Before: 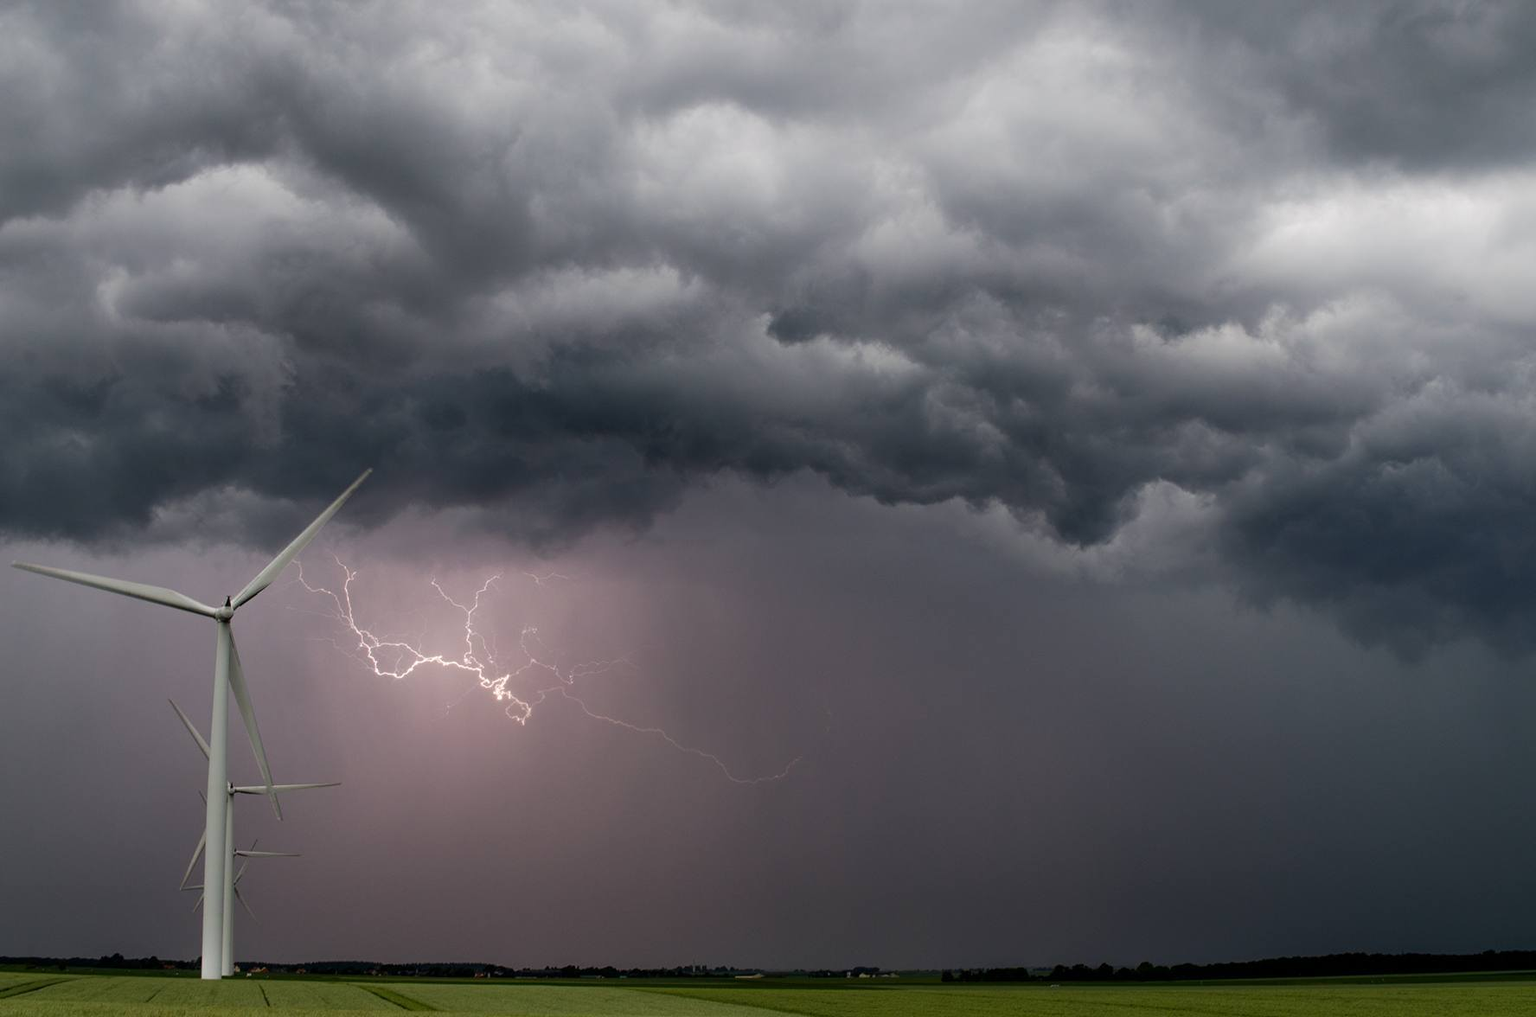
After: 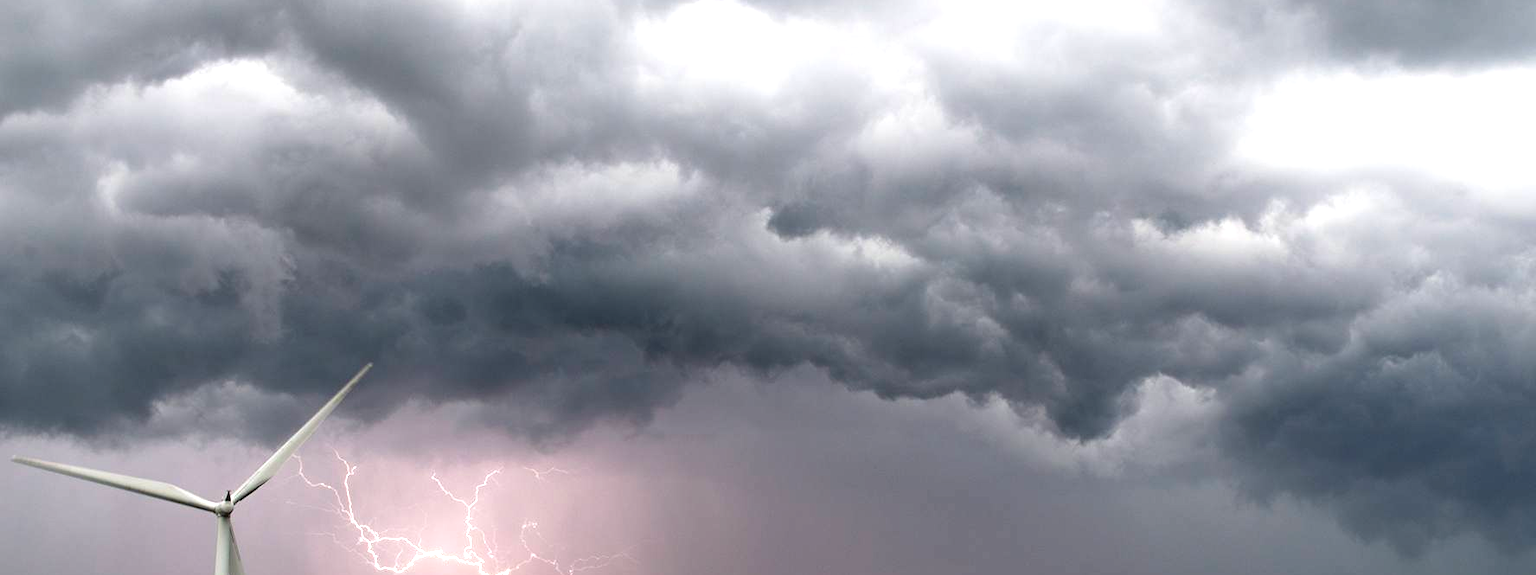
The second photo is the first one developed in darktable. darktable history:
crop and rotate: top 10.491%, bottom 32.934%
exposure: black level correction 0, exposure 1.199 EV, compensate highlight preservation false
